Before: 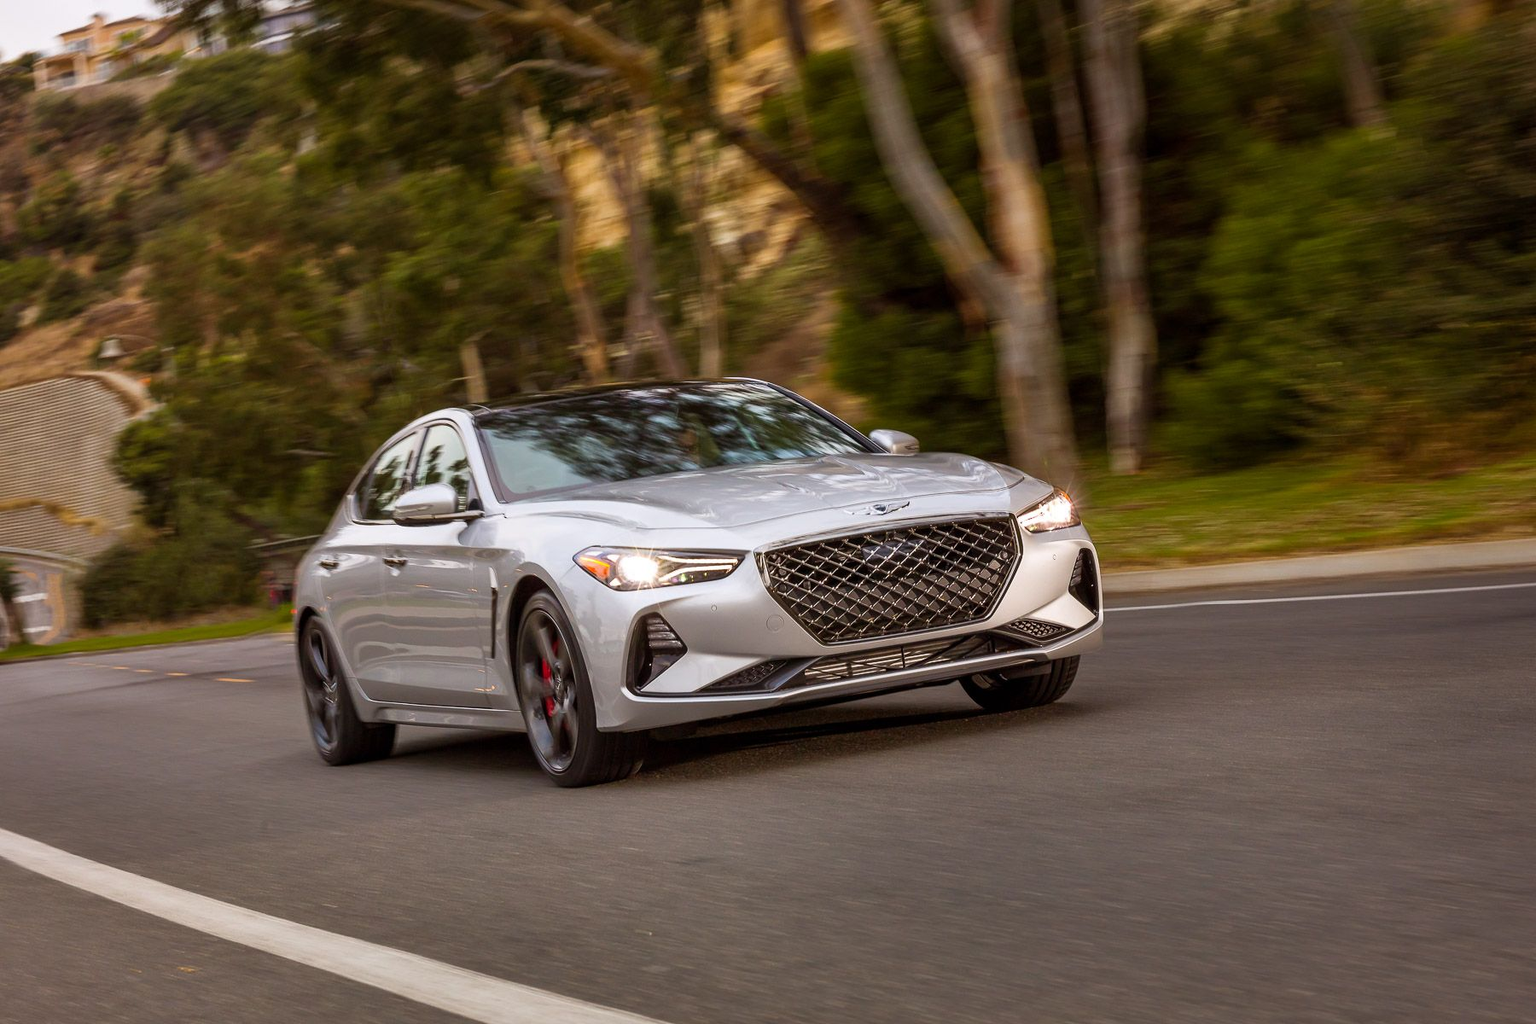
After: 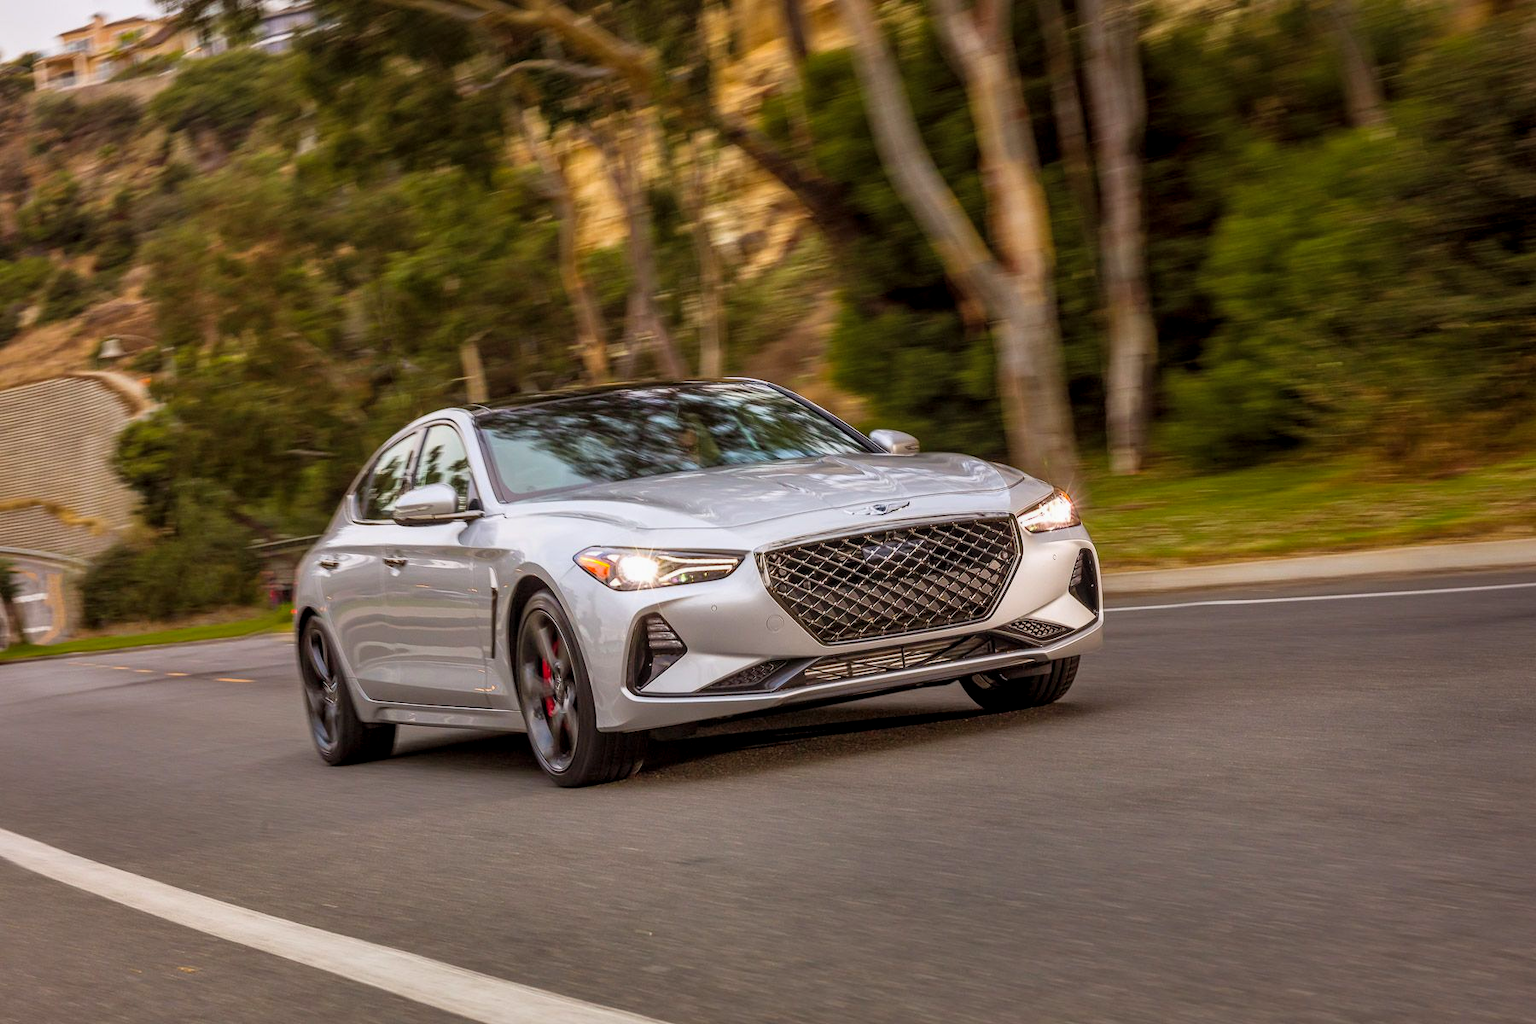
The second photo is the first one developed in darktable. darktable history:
contrast brightness saturation: brightness 0.088, saturation 0.194
local contrast: on, module defaults
exposure: exposure -0.178 EV, compensate exposure bias true, compensate highlight preservation false
